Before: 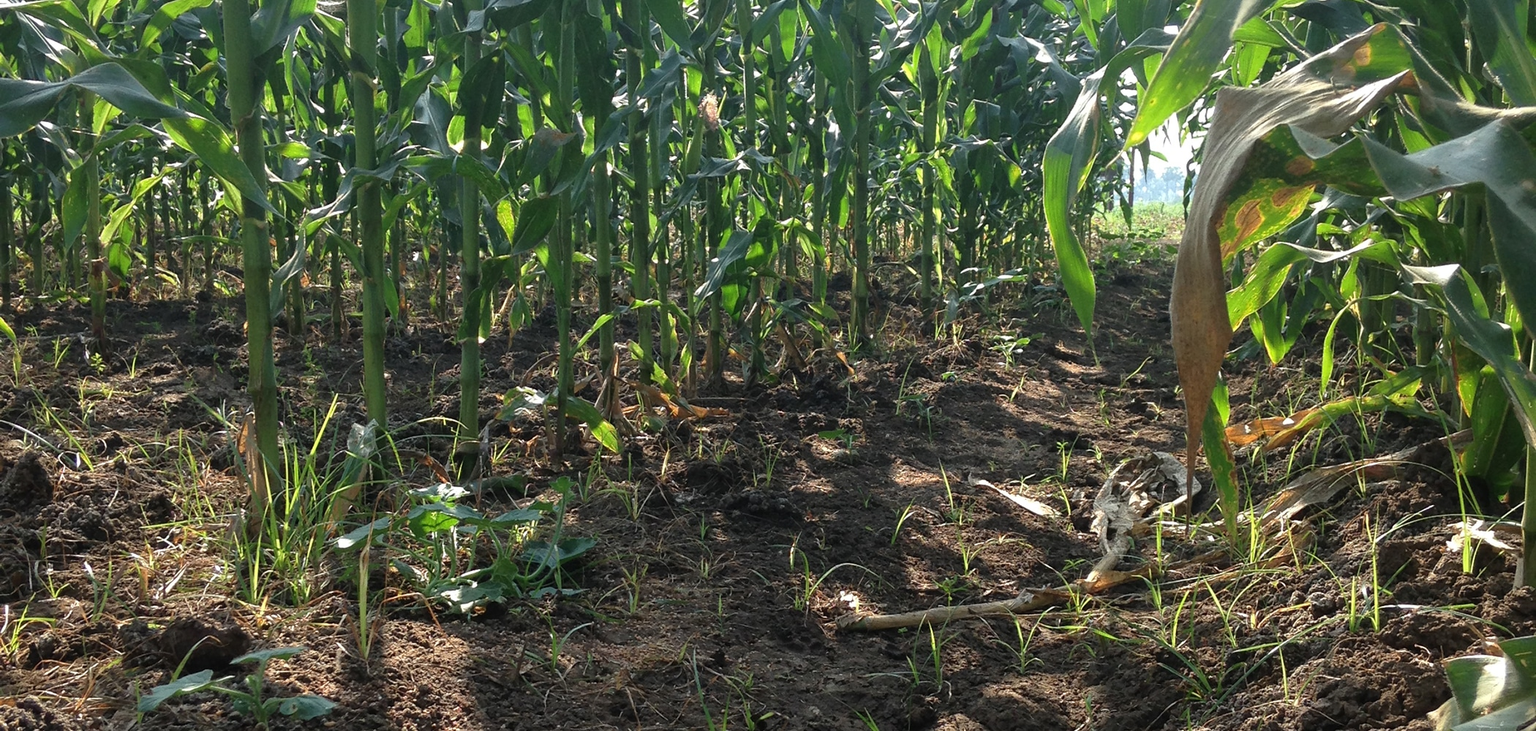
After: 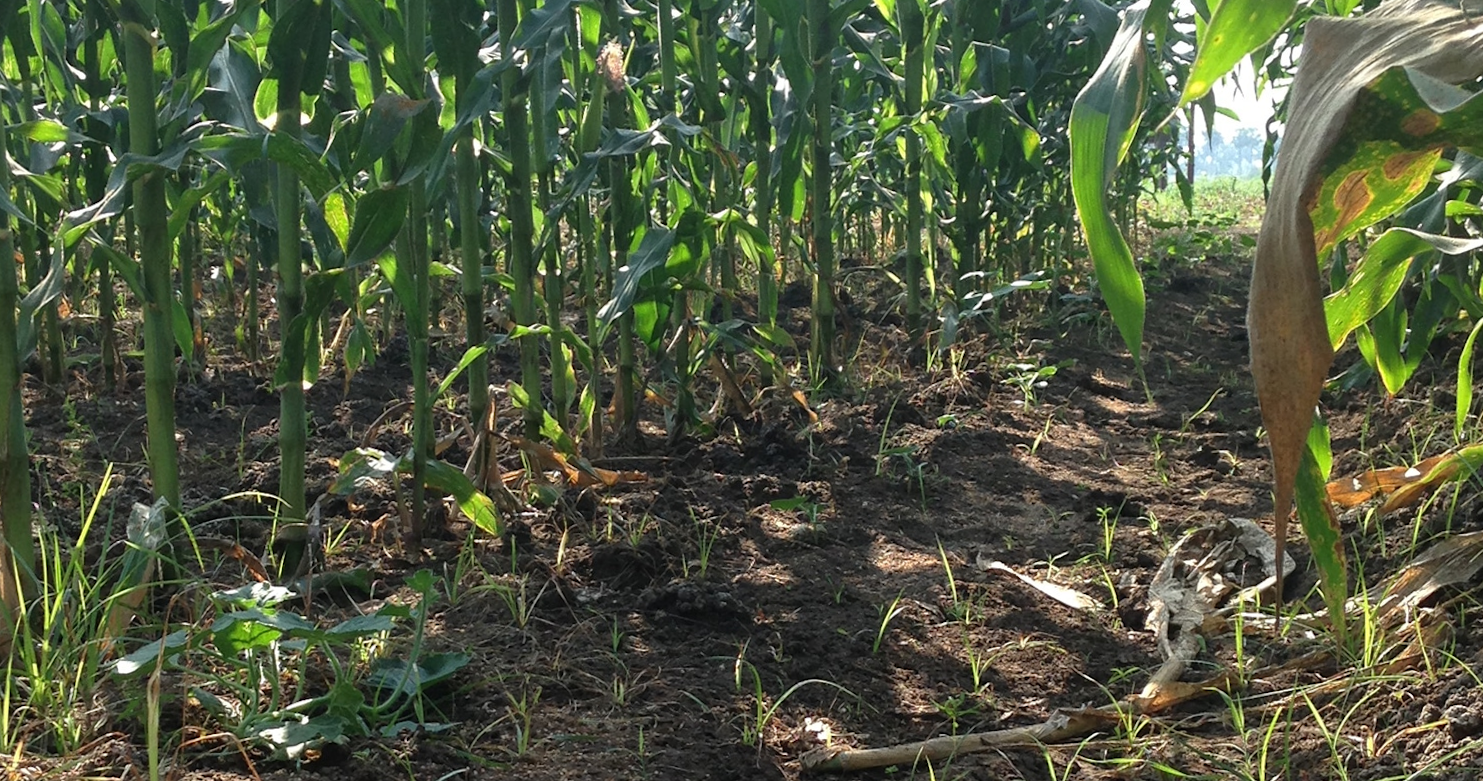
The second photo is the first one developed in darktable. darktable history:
rotate and perspective: rotation -1.24°, automatic cropping off
crop and rotate: left 17.046%, top 10.659%, right 12.989%, bottom 14.553%
